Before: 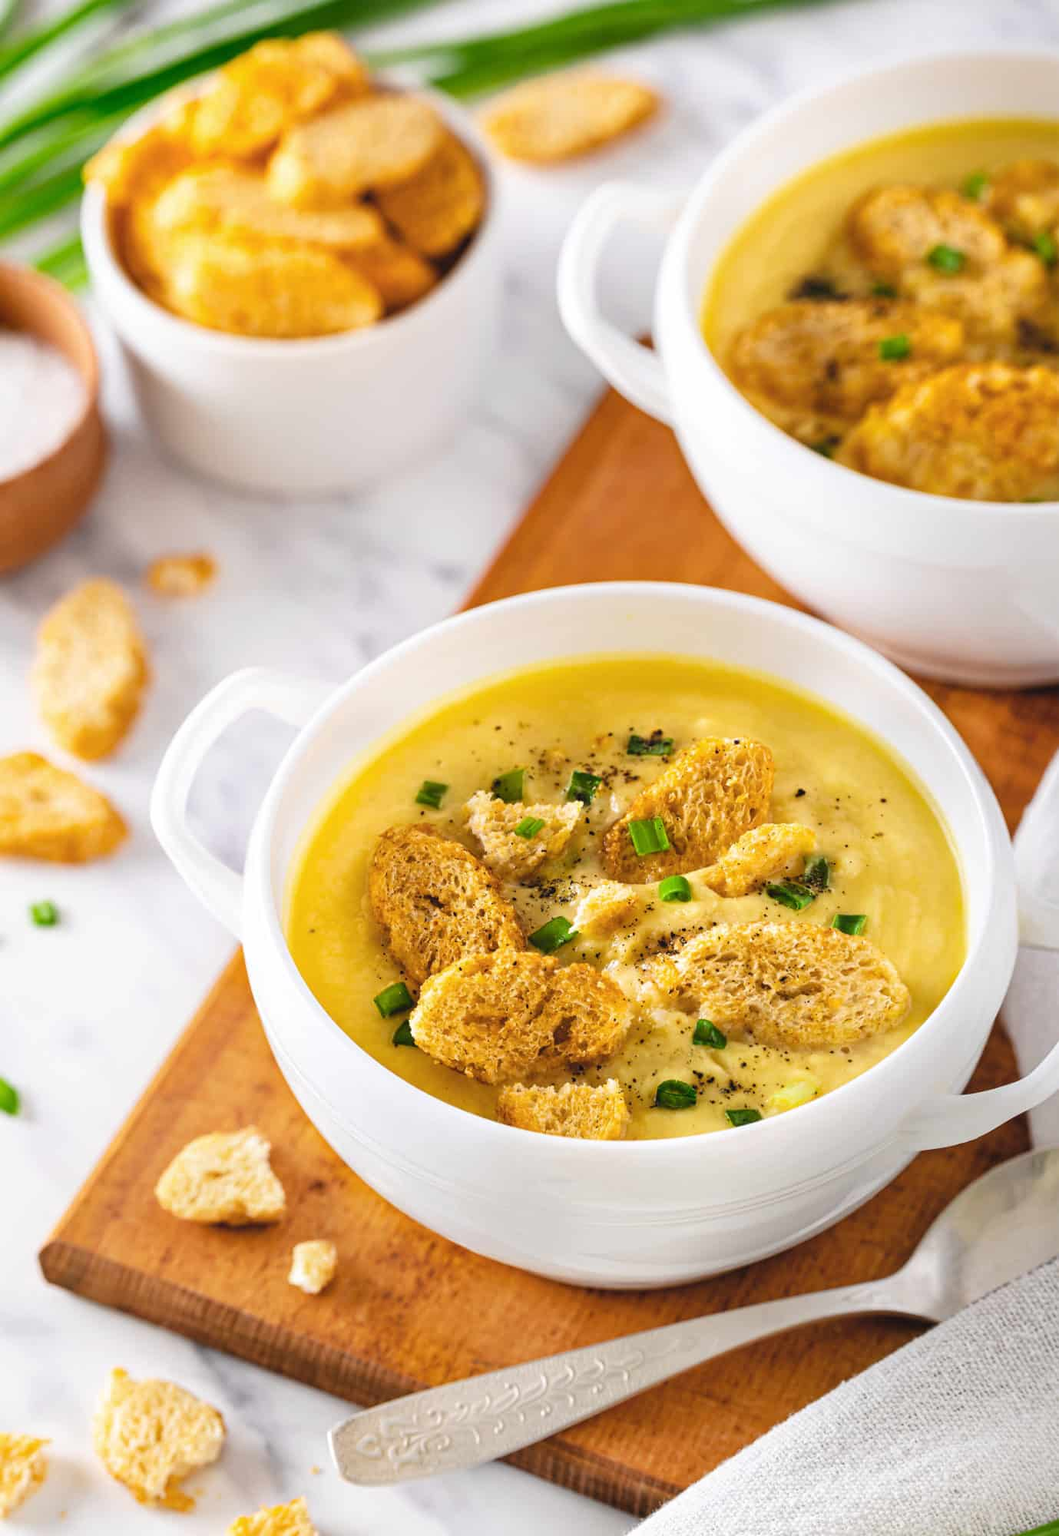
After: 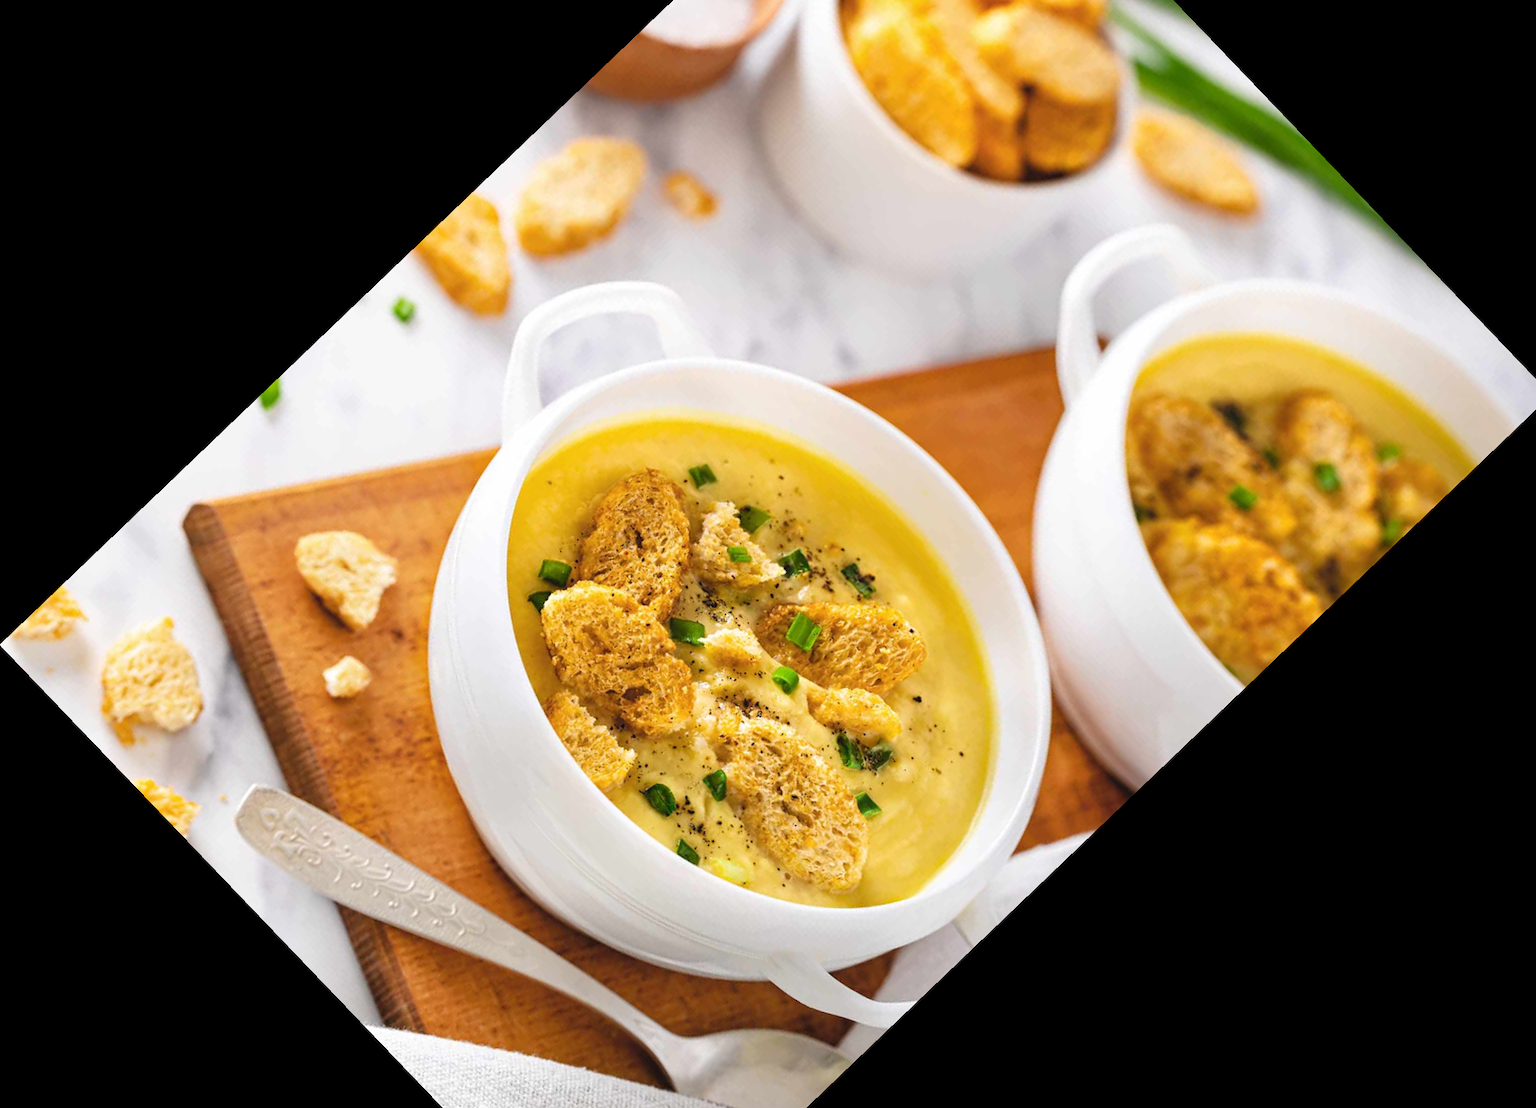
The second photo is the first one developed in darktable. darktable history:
crop and rotate: angle -46.26°, top 16.234%, right 0.912%, bottom 11.704%
tone equalizer: on, module defaults
